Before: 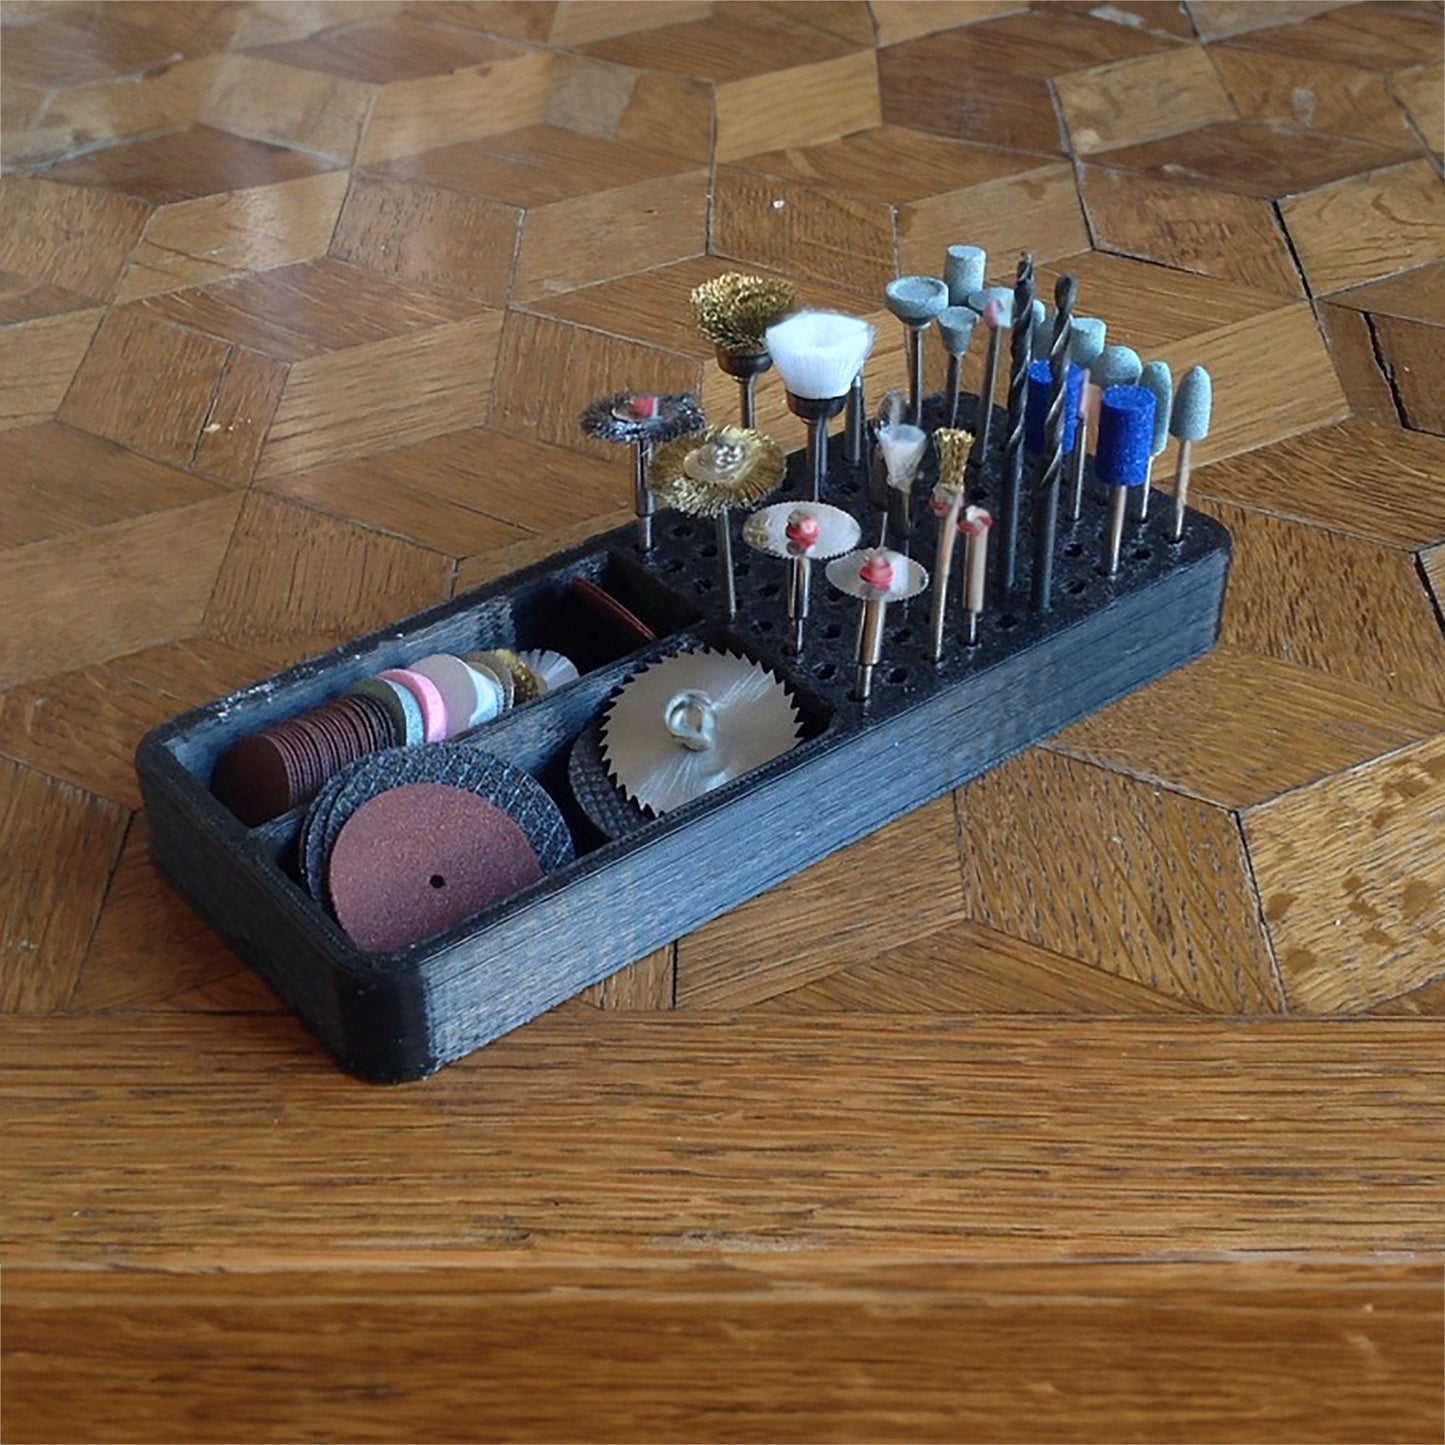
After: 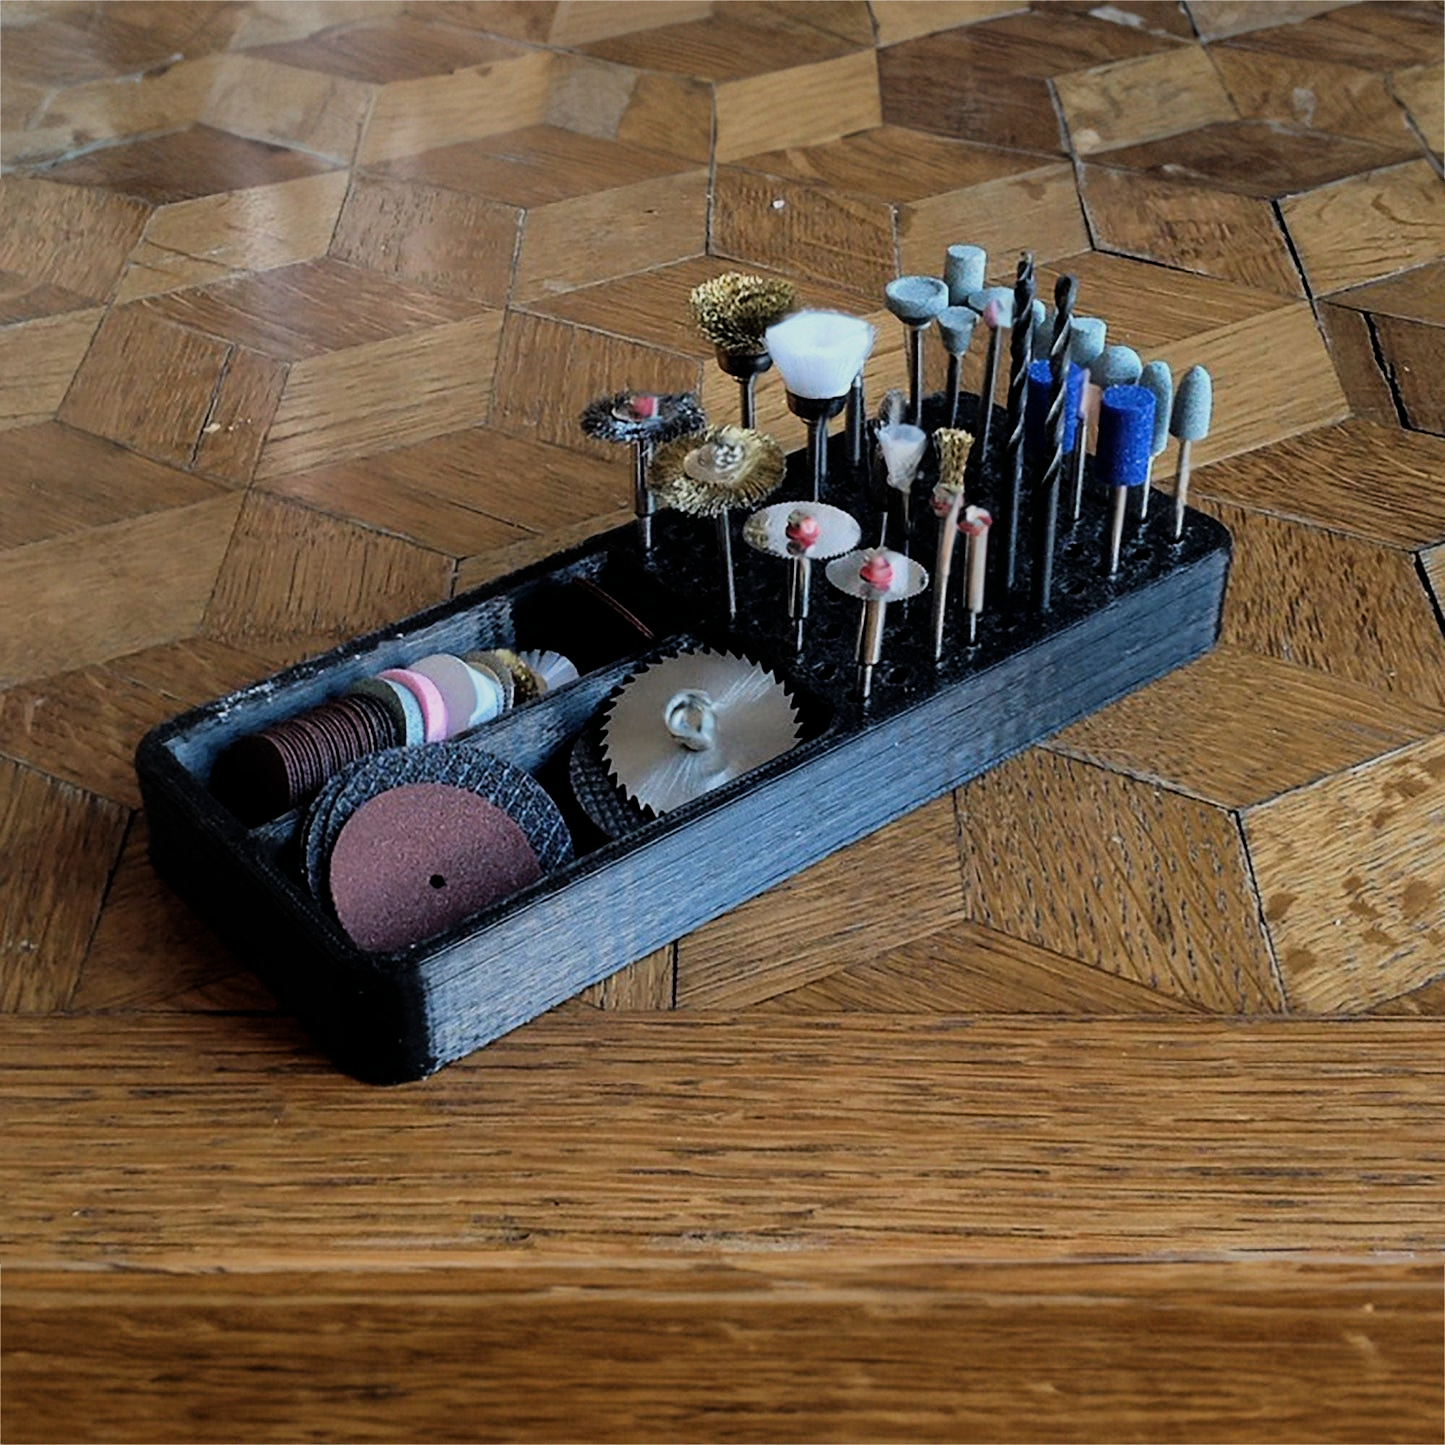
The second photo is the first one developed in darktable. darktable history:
filmic rgb: black relative exposure -5.02 EV, white relative exposure 3.96 EV, hardness 2.9, contrast 1.296
